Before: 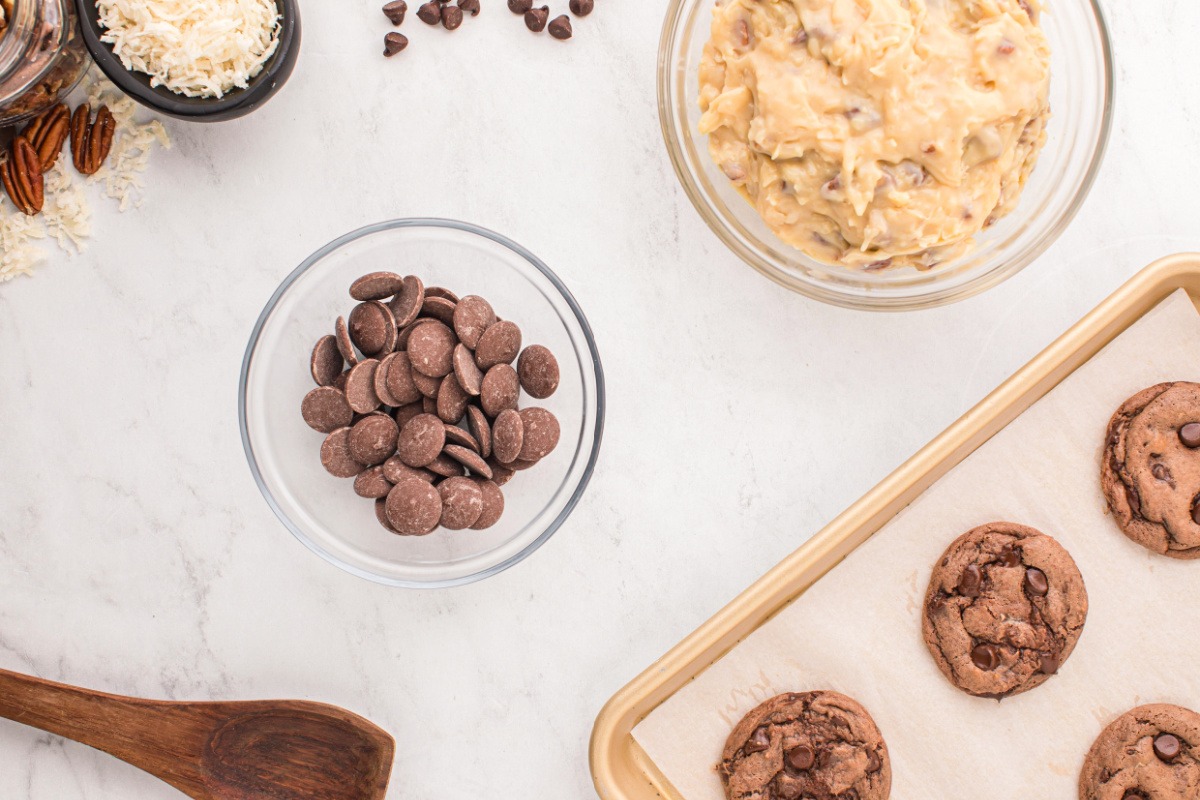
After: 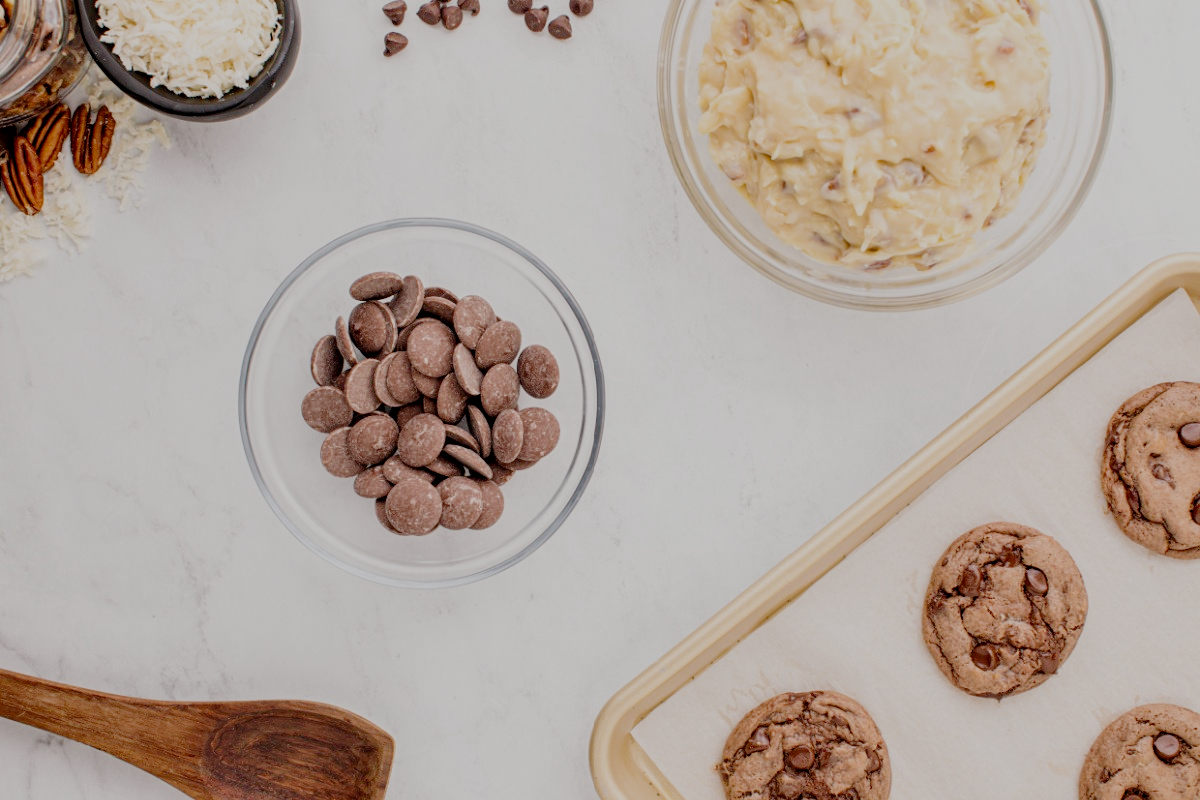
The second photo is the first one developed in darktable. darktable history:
filmic rgb: middle gray luminance 18%, black relative exposure -7.5 EV, white relative exposure 8.5 EV, threshold 6 EV, target black luminance 0%, hardness 2.23, latitude 18.37%, contrast 0.878, highlights saturation mix 5%, shadows ↔ highlights balance 10.15%, add noise in highlights 0, preserve chrominance no, color science v3 (2019), use custom middle-gray values true, iterations of high-quality reconstruction 0, contrast in highlights soft, enable highlight reconstruction true
local contrast: highlights 100%, shadows 100%, detail 120%, midtone range 0.2
